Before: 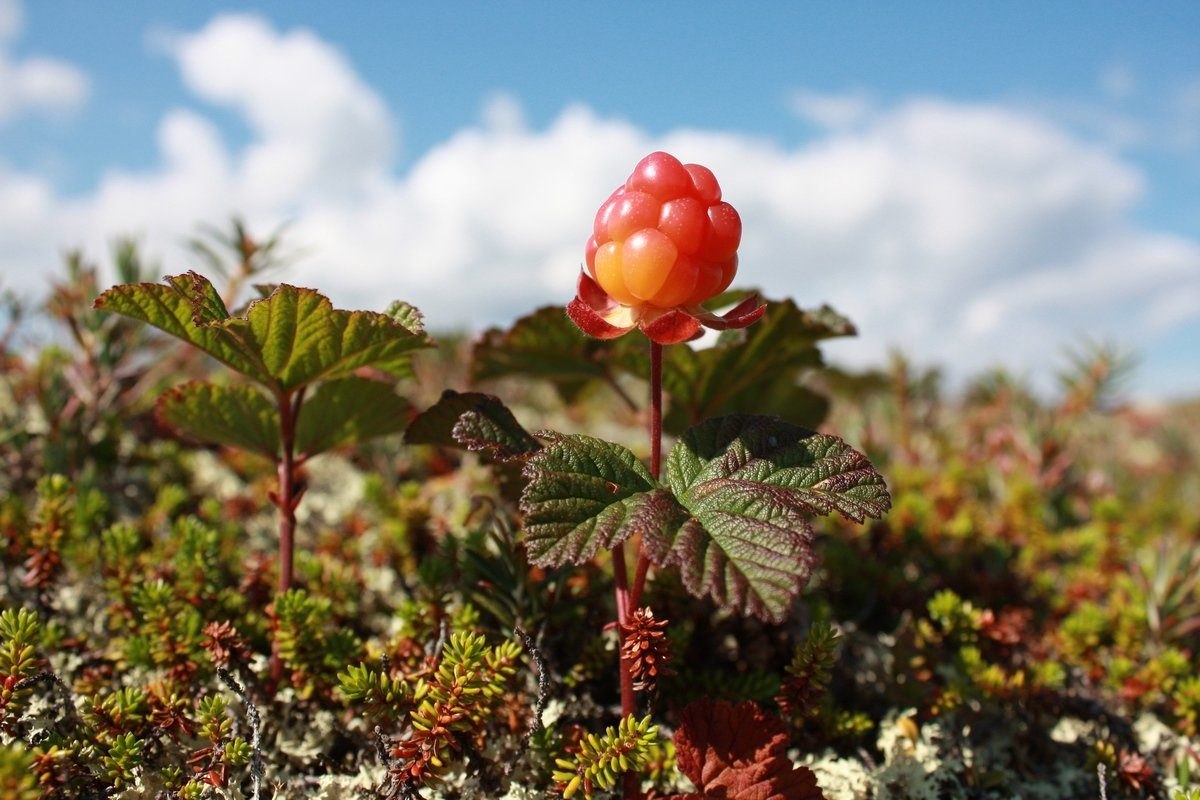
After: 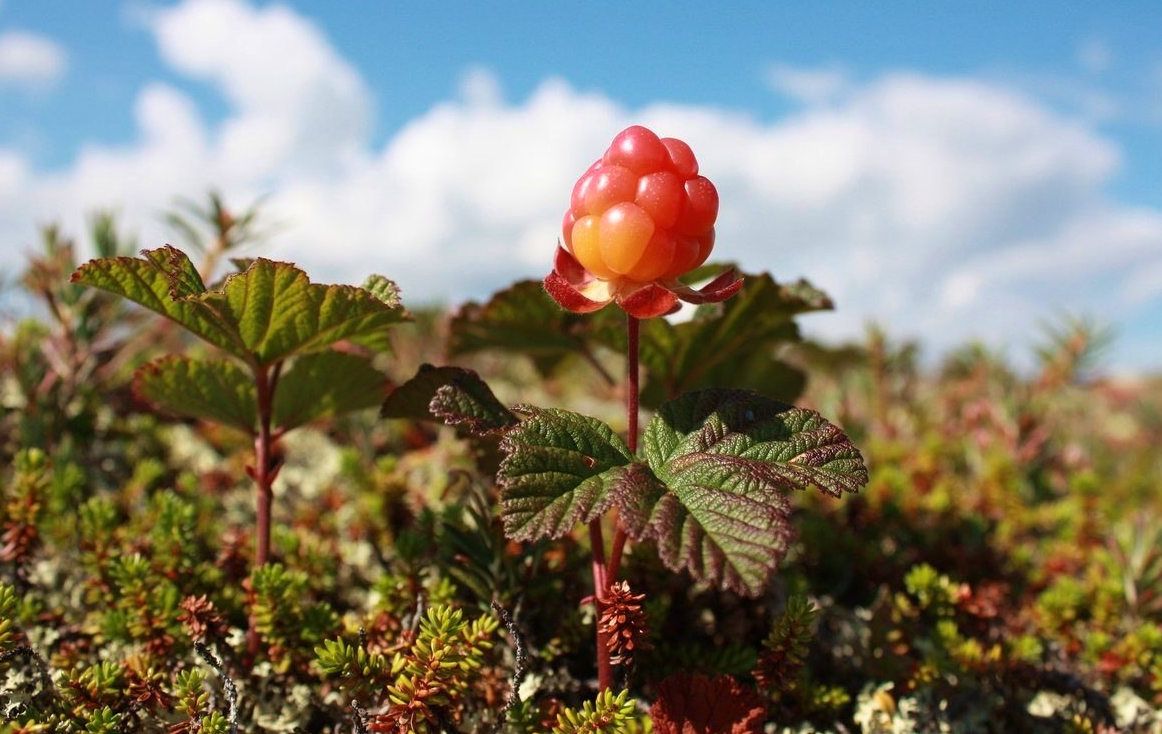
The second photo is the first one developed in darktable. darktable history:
velvia: on, module defaults
crop: left 1.964%, top 3.251%, right 1.122%, bottom 4.933%
